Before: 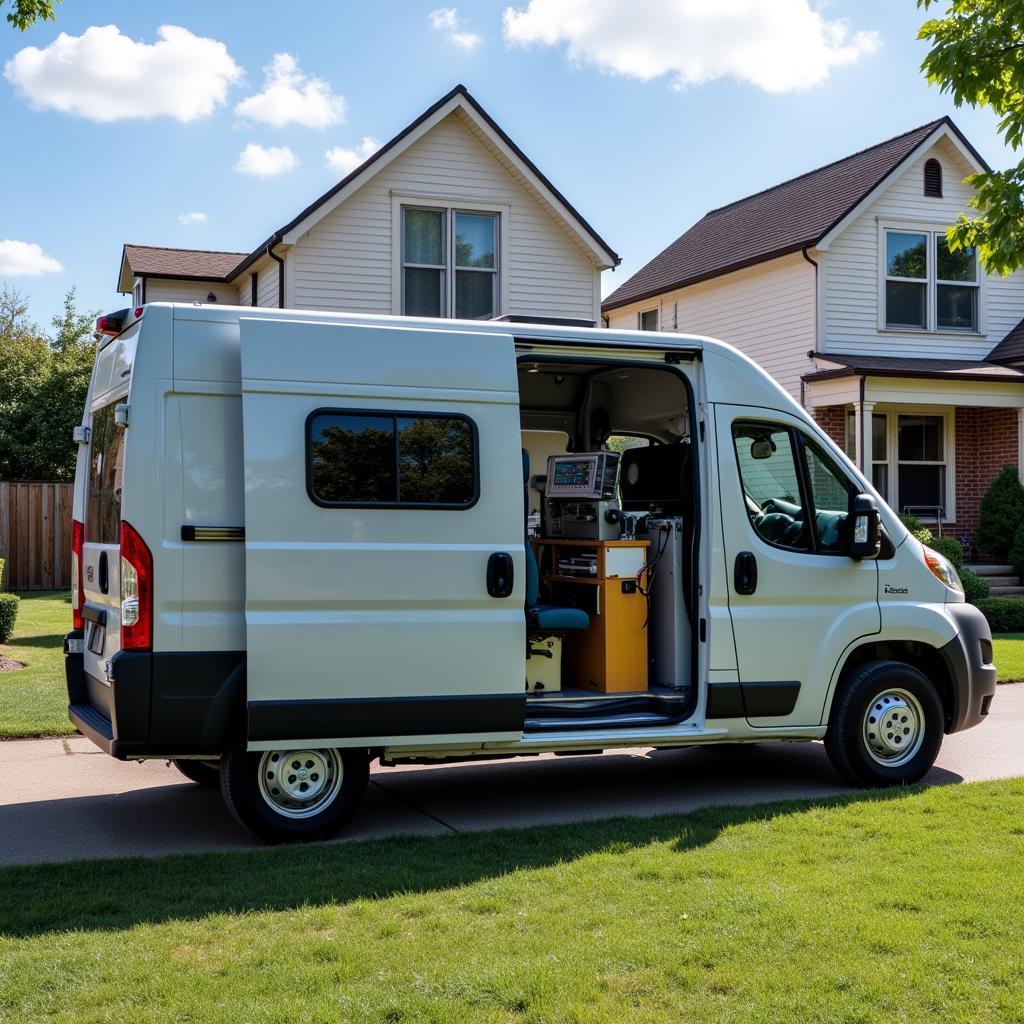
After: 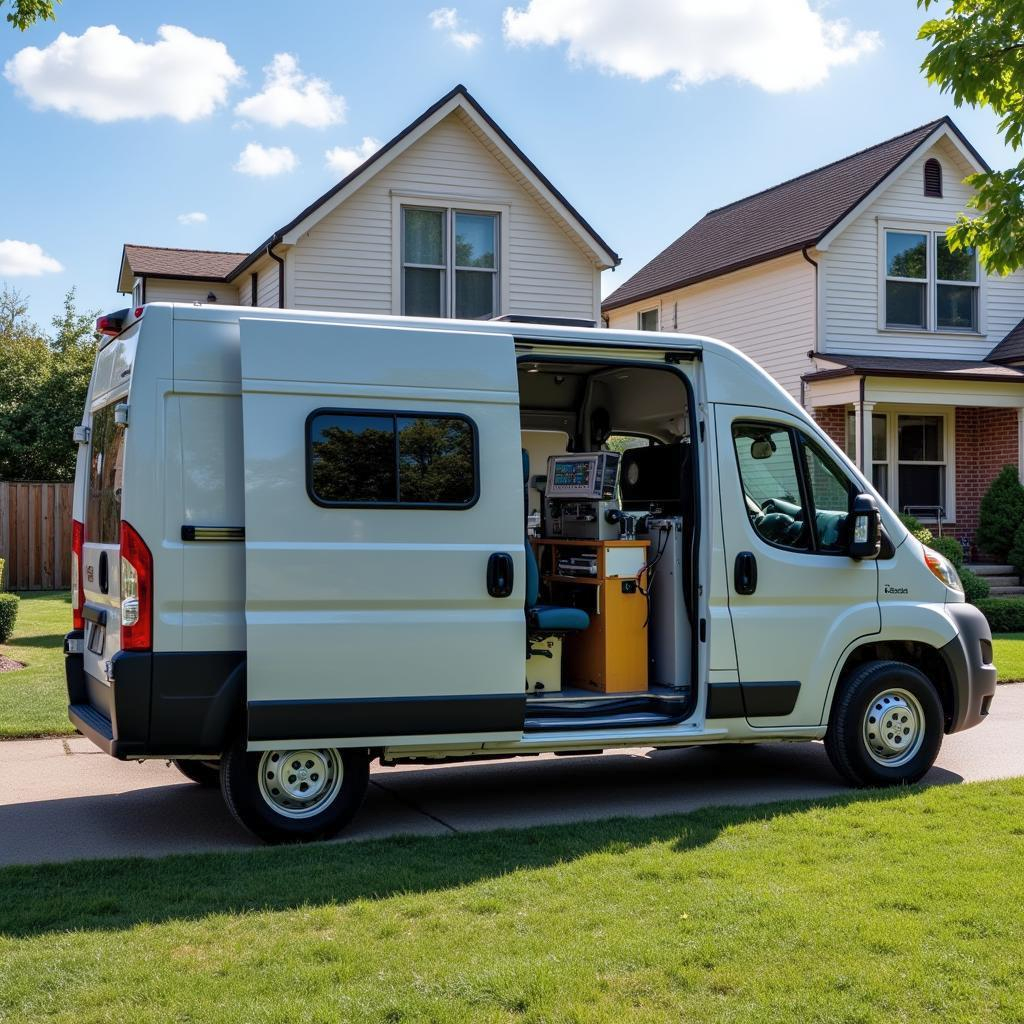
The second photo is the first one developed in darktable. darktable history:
shadows and highlights: shadows 42.9, highlights 7.29
